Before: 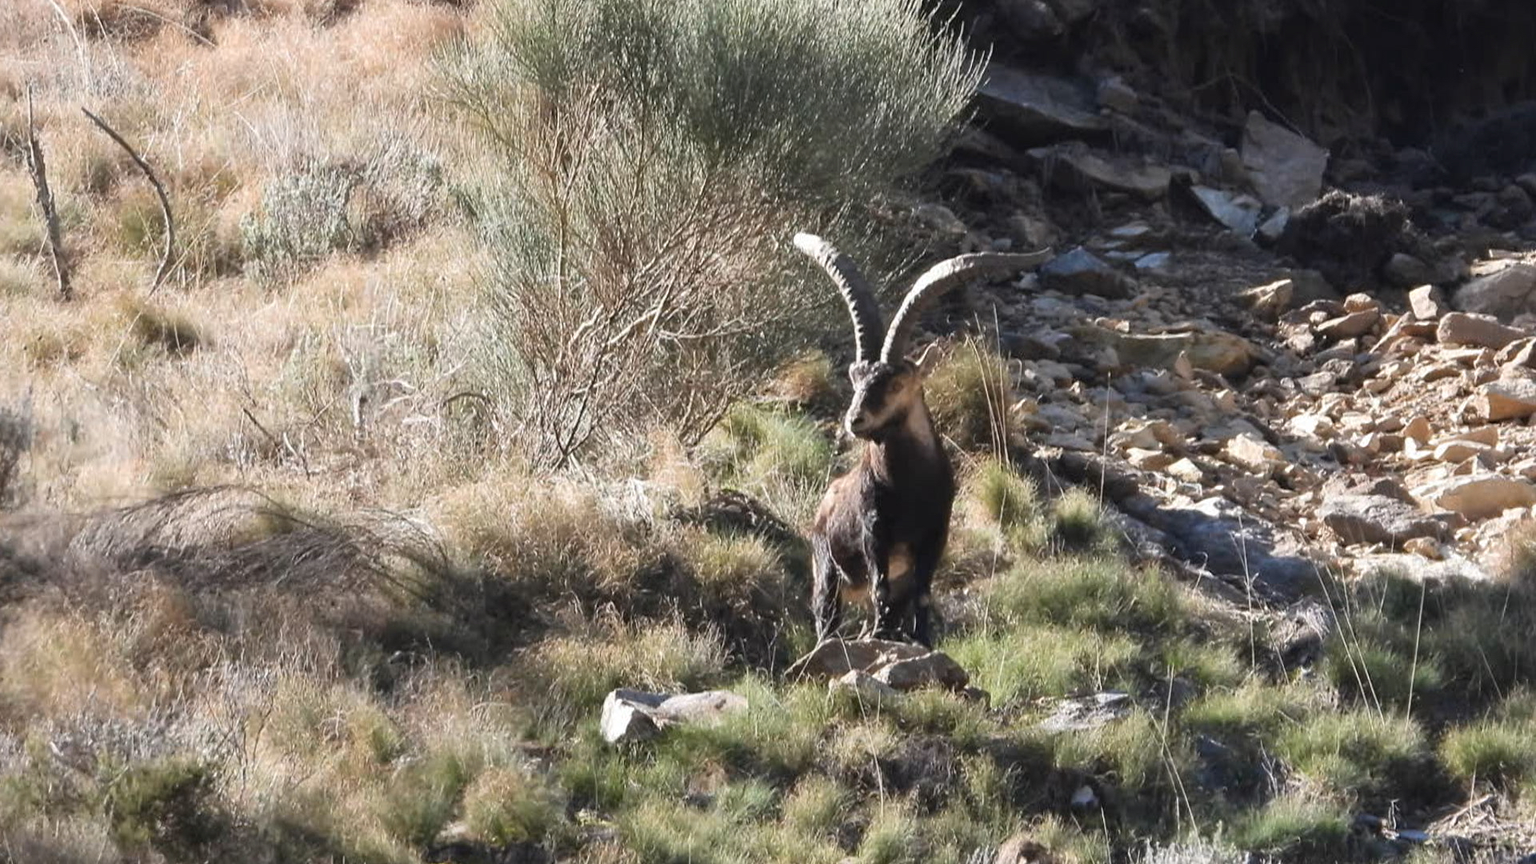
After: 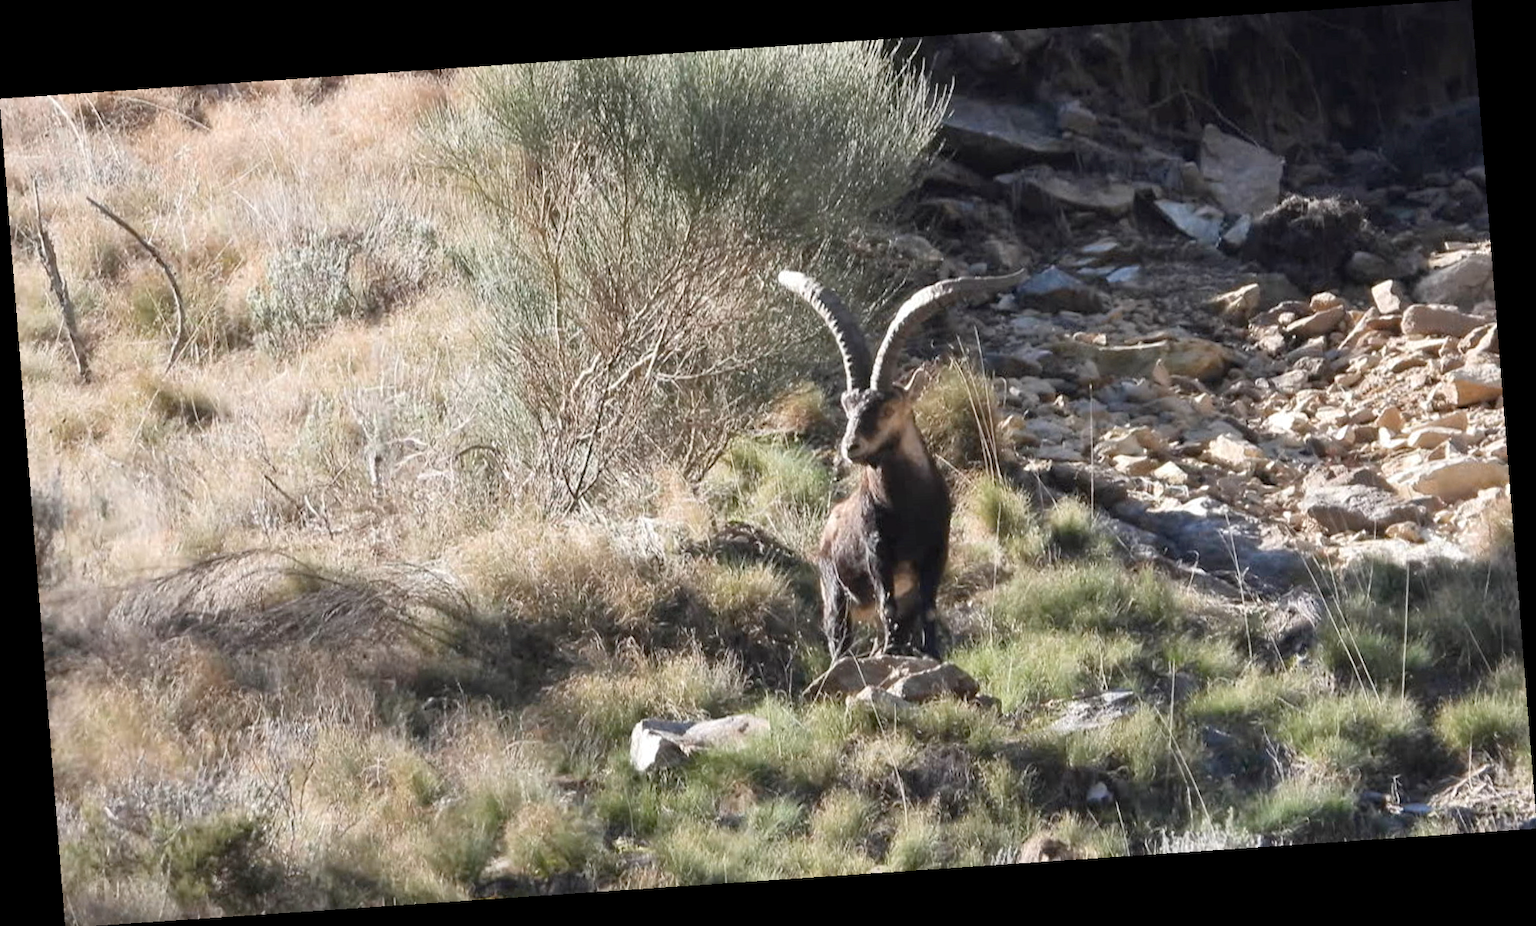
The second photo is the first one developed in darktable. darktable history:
rotate and perspective: rotation -4.2°, shear 0.006, automatic cropping off
rgb levels: preserve colors max RGB
tone equalizer: on, module defaults
